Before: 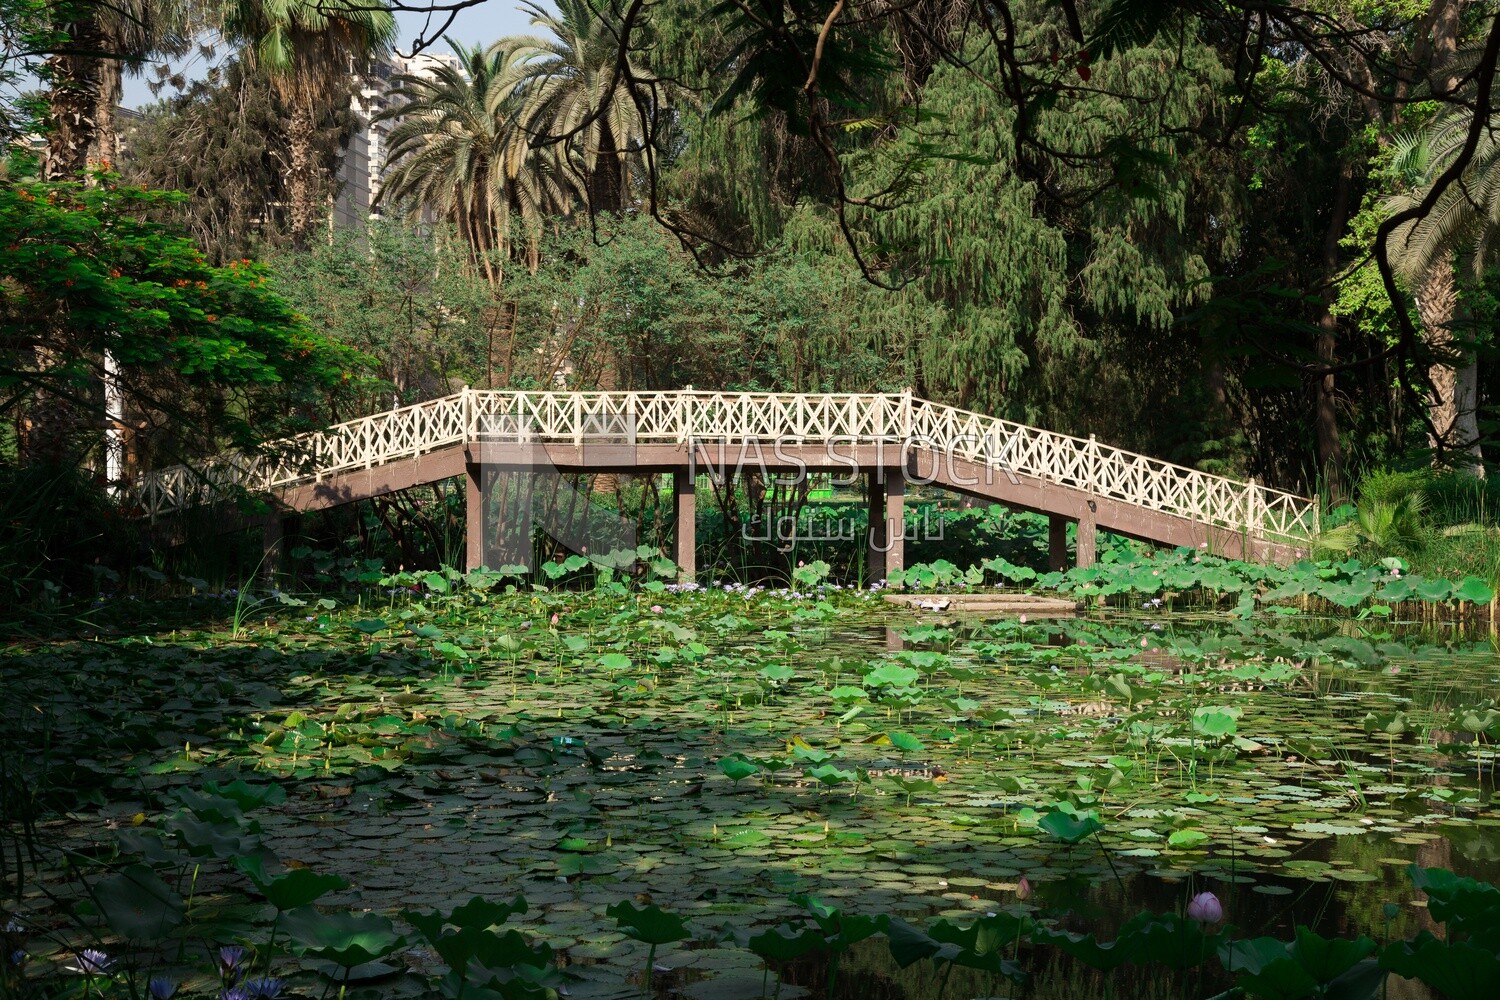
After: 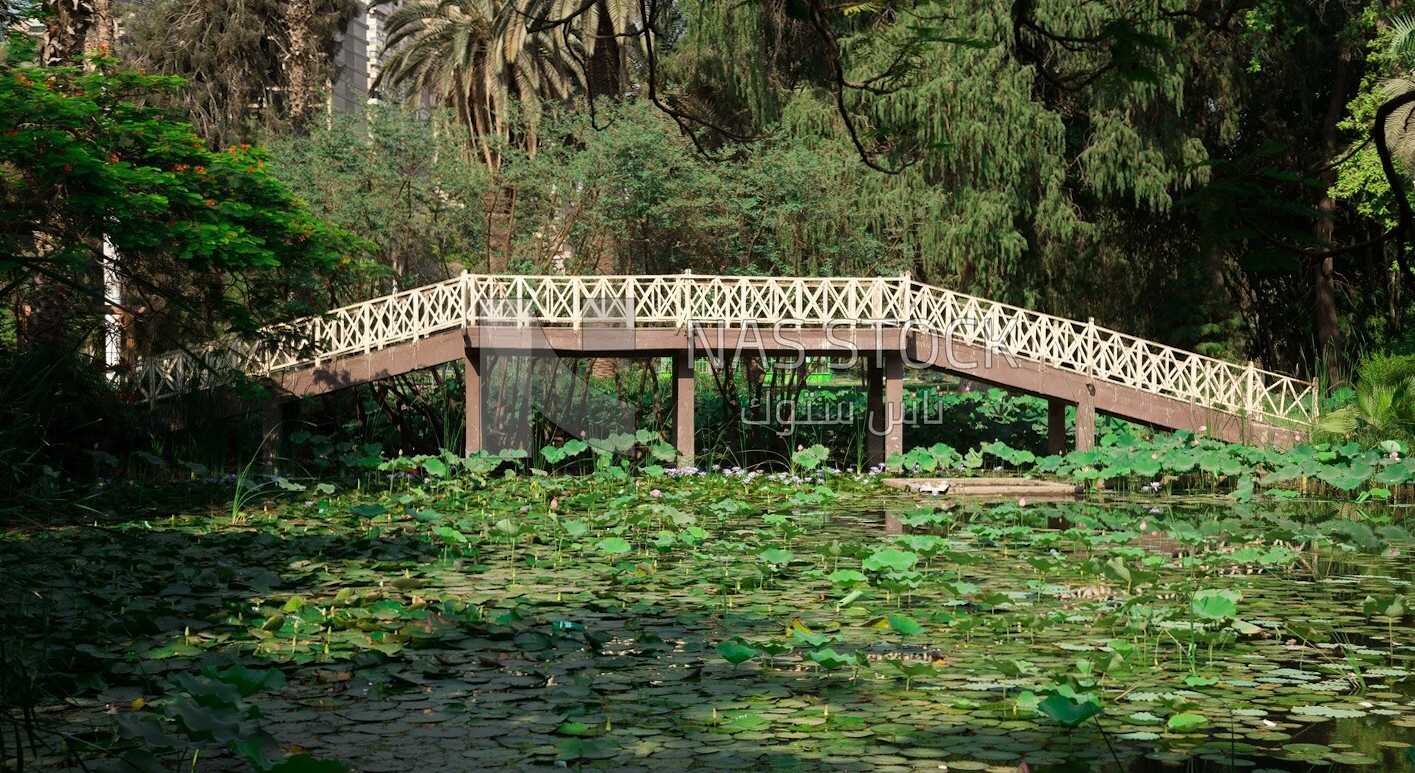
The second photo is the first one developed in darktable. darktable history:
crop and rotate: angle 0.091°, top 11.52%, right 5.439%, bottom 10.973%
